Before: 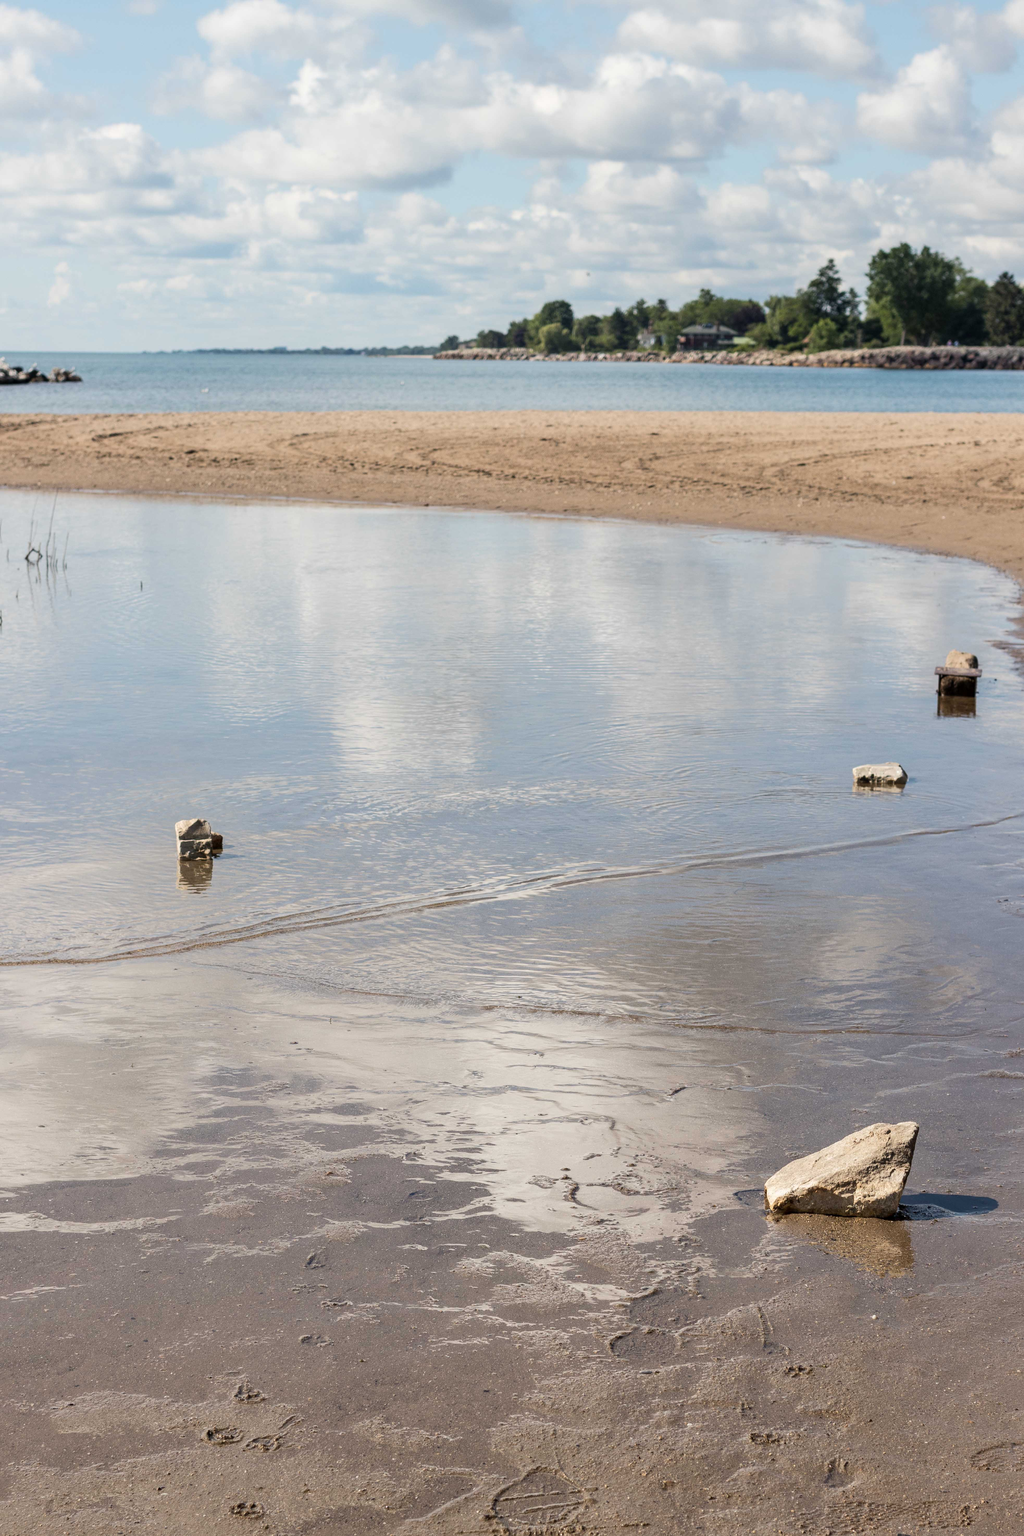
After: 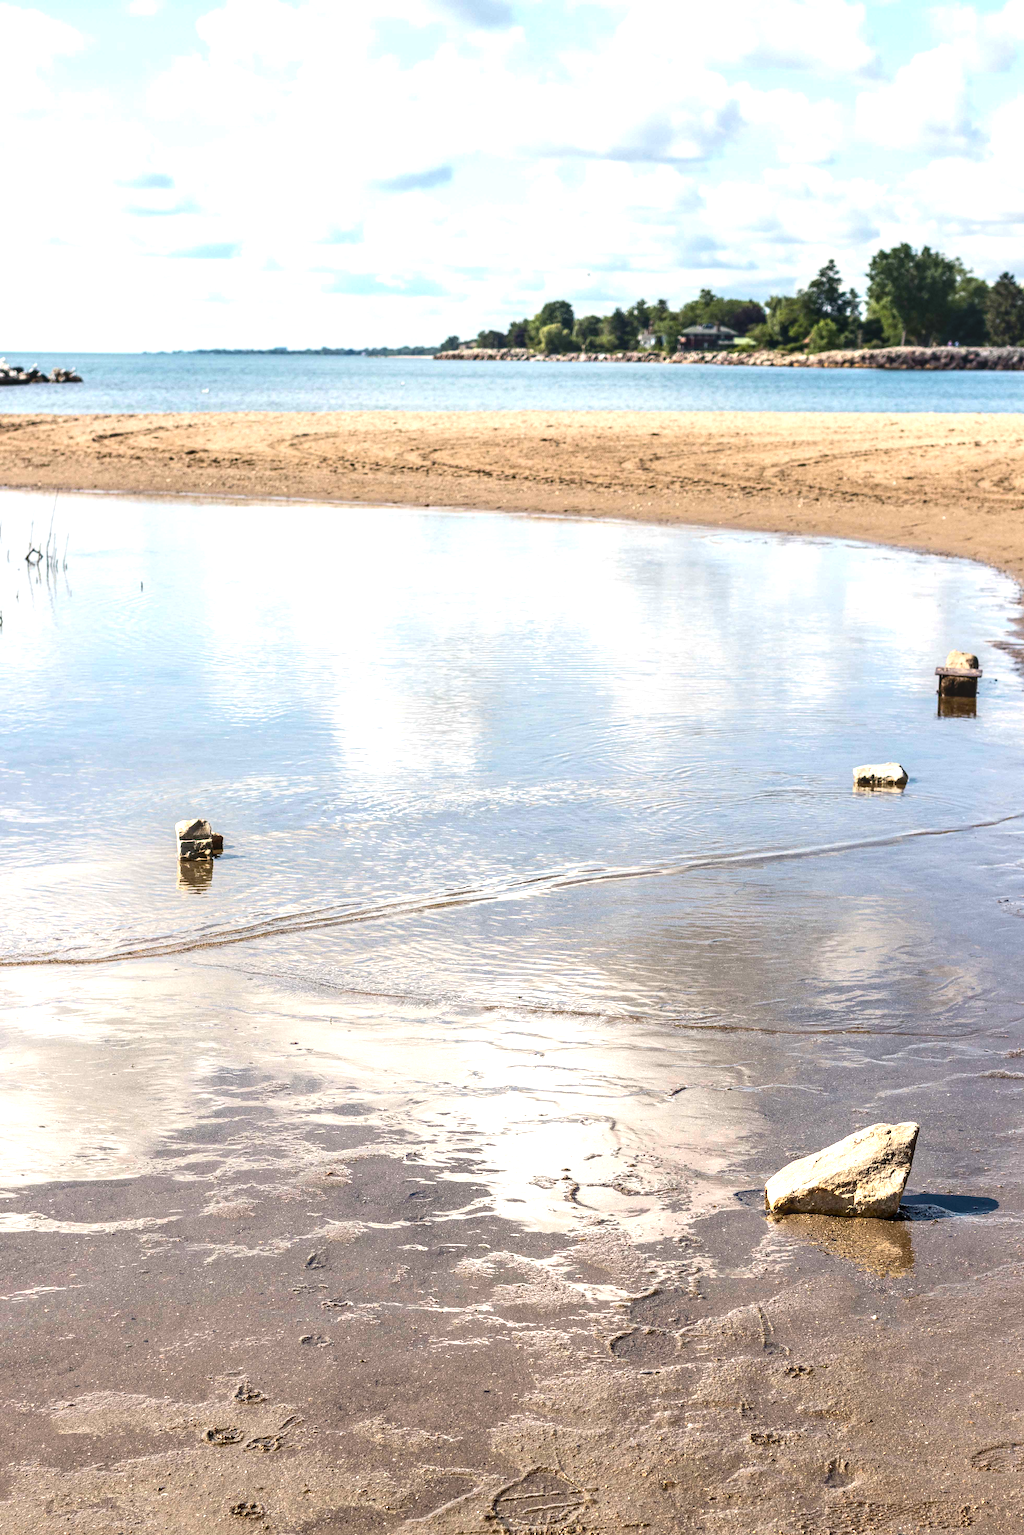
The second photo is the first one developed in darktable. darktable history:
tone equalizer: edges refinement/feathering 500, mask exposure compensation -1.57 EV, preserve details no
color balance rgb: perceptual saturation grading › global saturation 0.188%, perceptual brilliance grading › global brilliance 12.554%, perceptual brilliance grading › highlights 14.765%, global vibrance 25.188%
local contrast: on, module defaults
tone curve: curves: ch0 [(0, 0.032) (0.181, 0.152) (0.751, 0.762) (1, 1)], color space Lab, independent channels, preserve colors none
